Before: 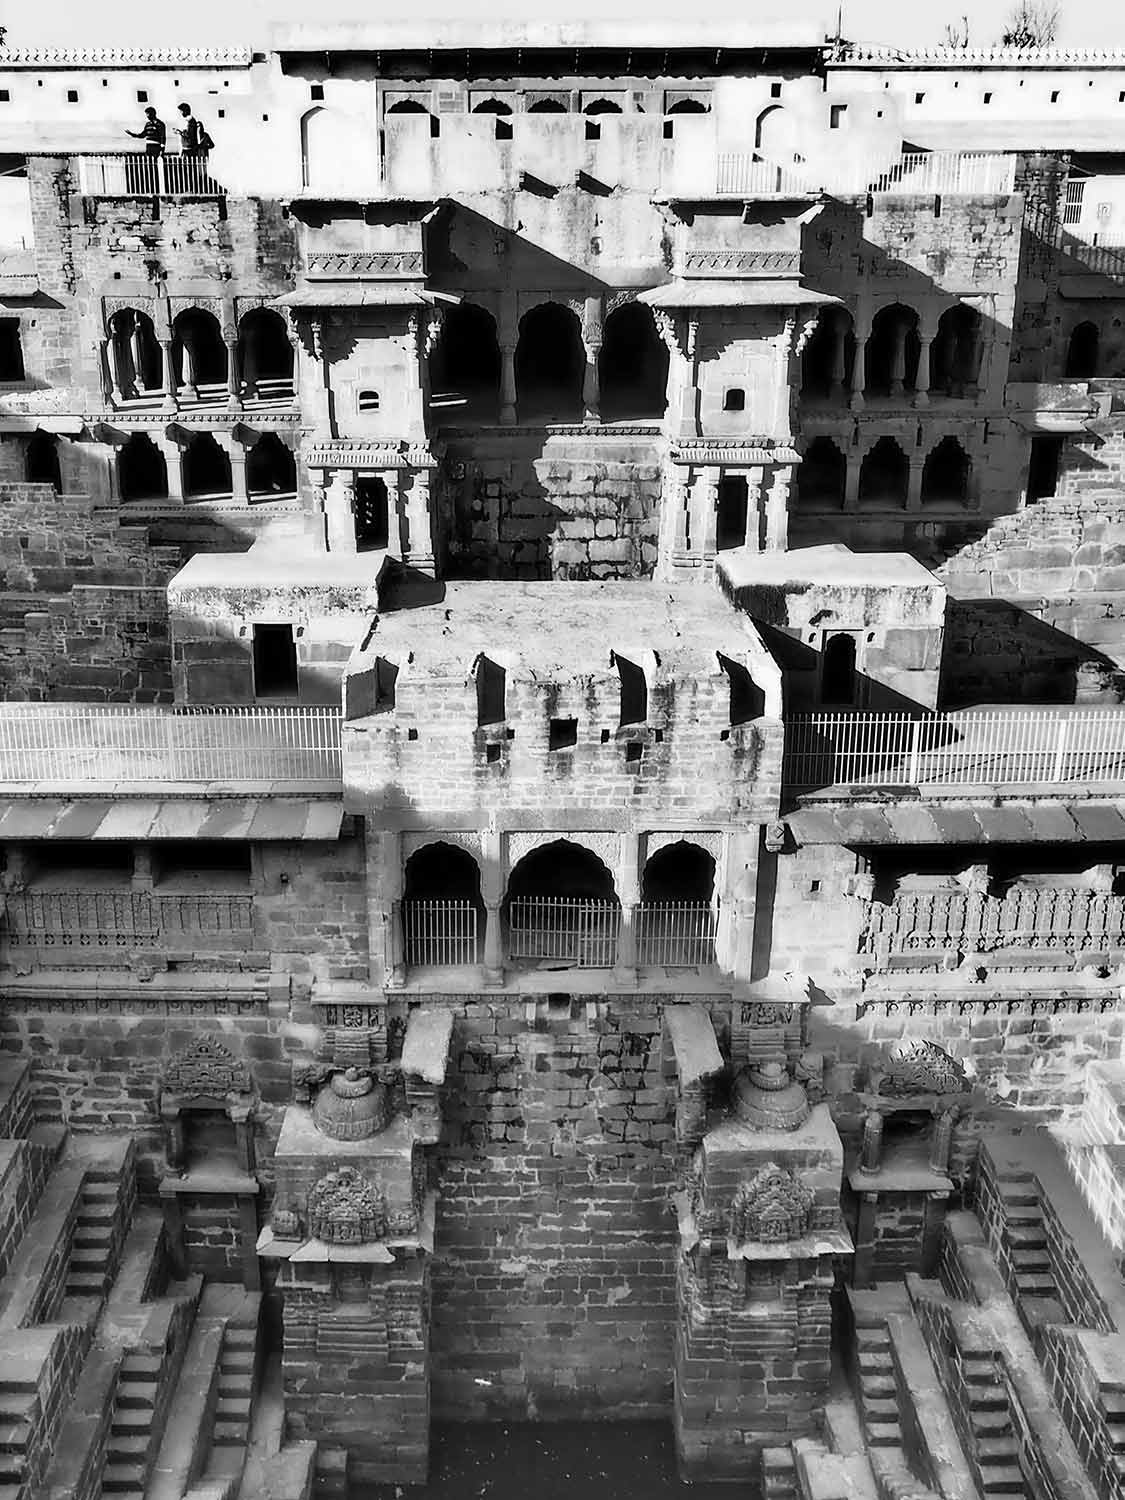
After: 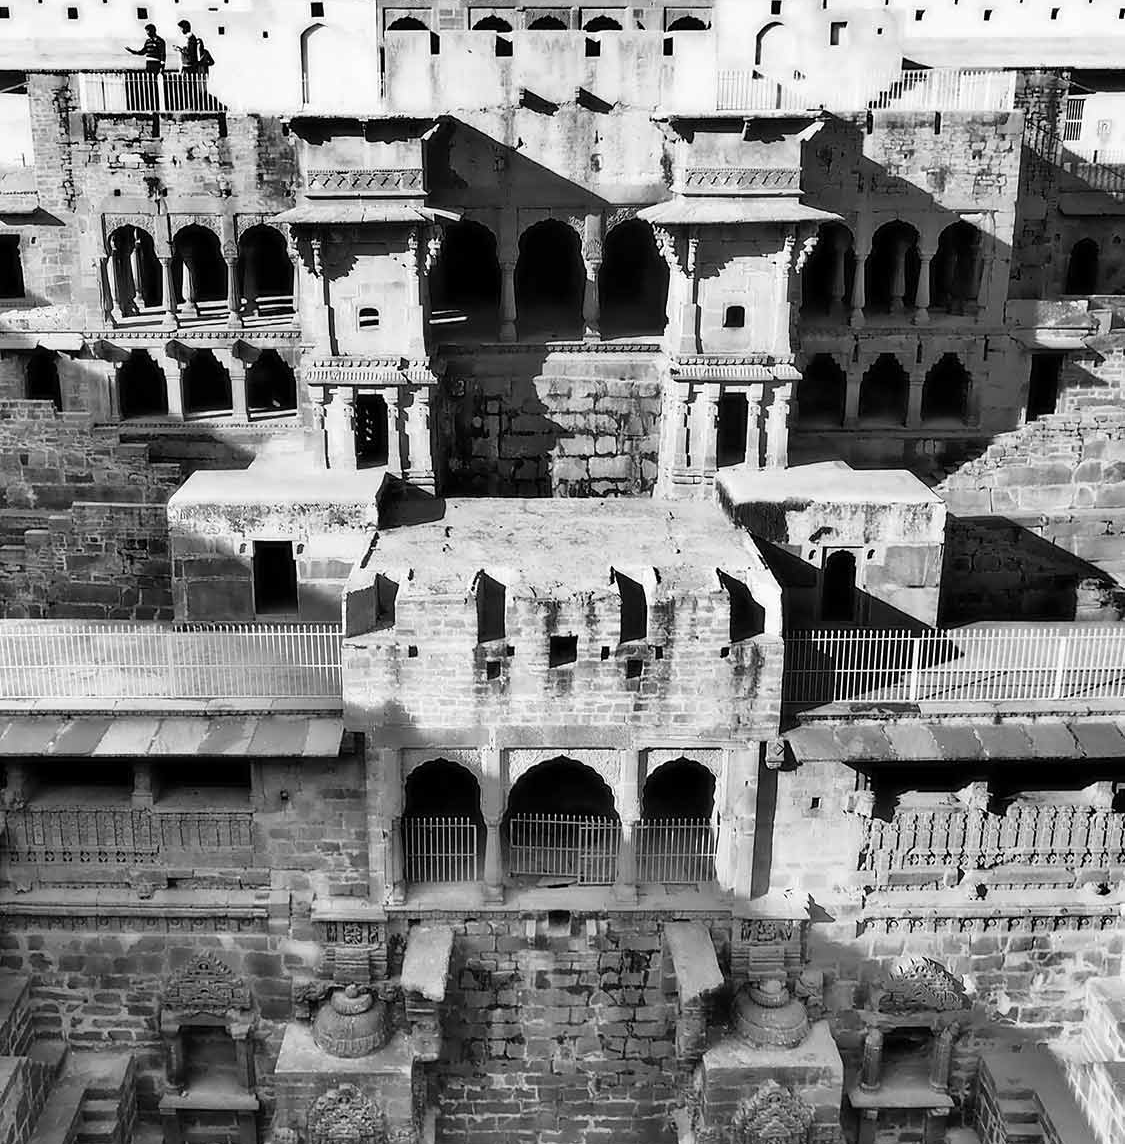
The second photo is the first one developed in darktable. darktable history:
crop: top 5.576%, bottom 18.092%
